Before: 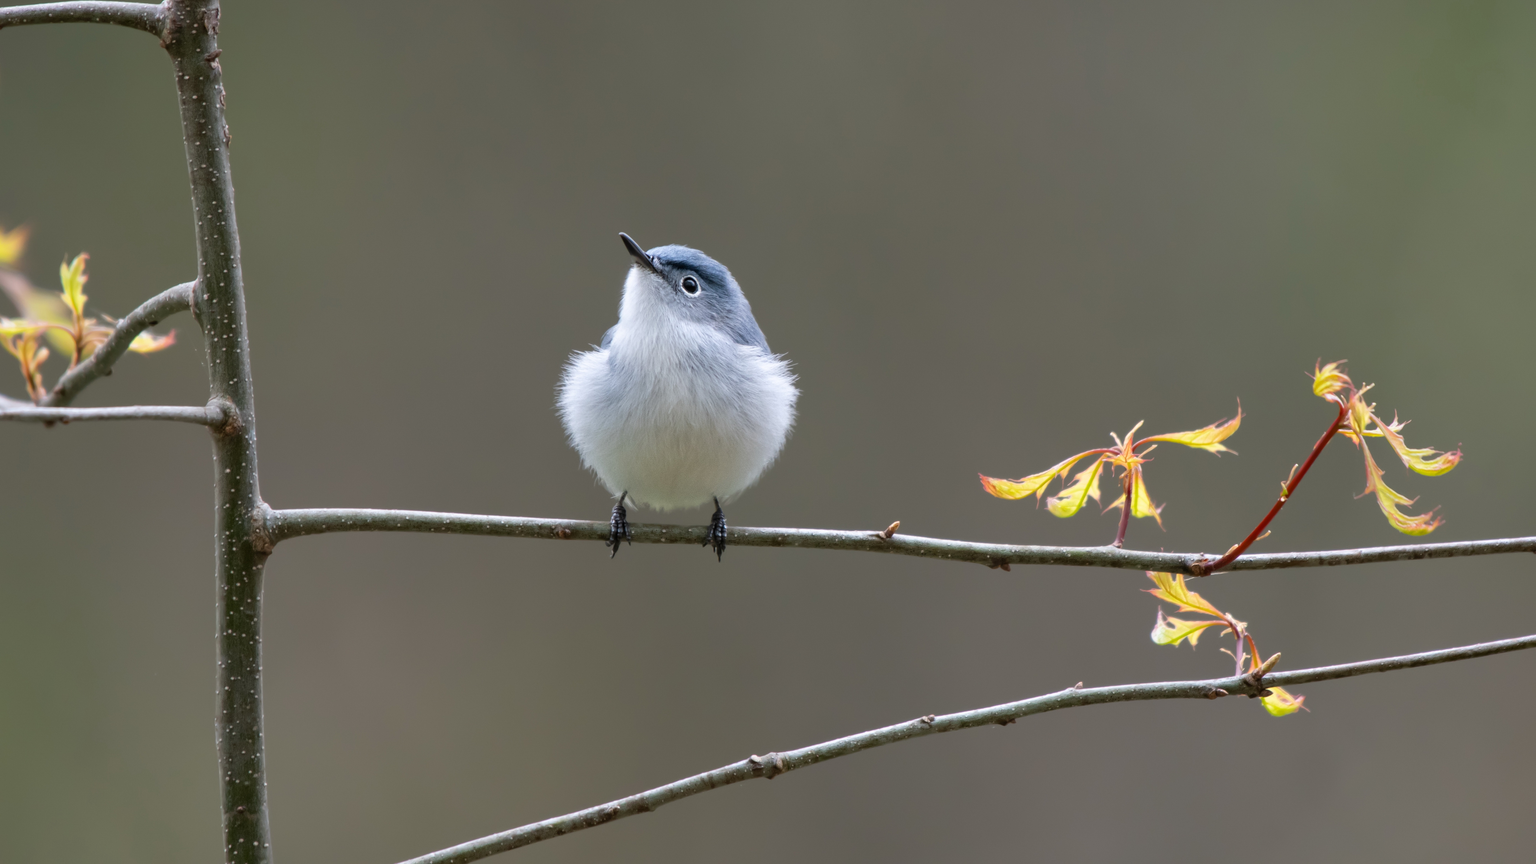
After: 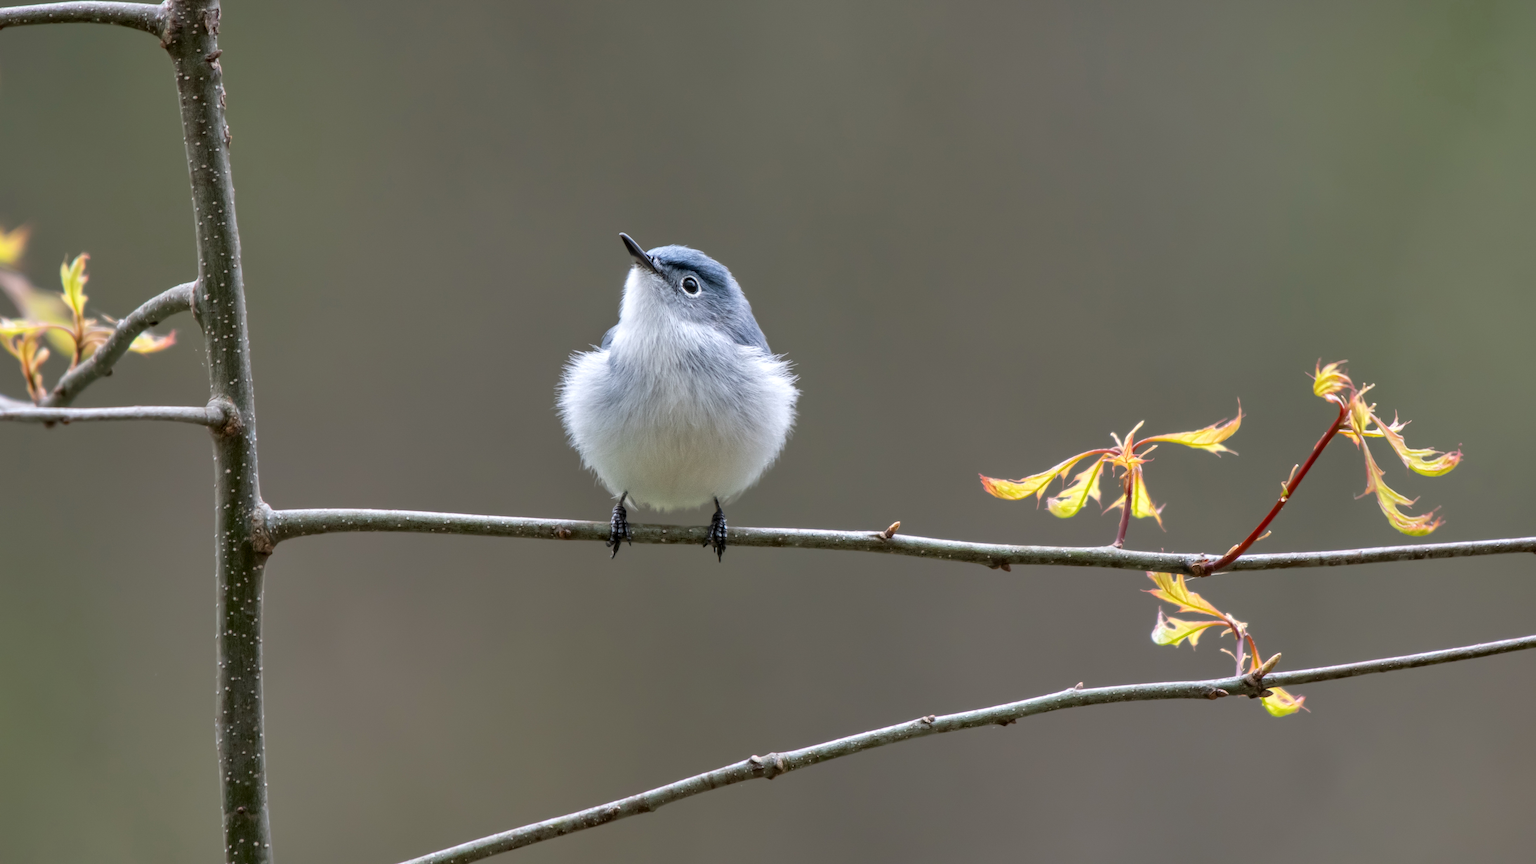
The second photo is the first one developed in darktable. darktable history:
local contrast: on, module defaults
shadows and highlights: radius 118.69, shadows 42.21, highlights -61.56, soften with gaussian
